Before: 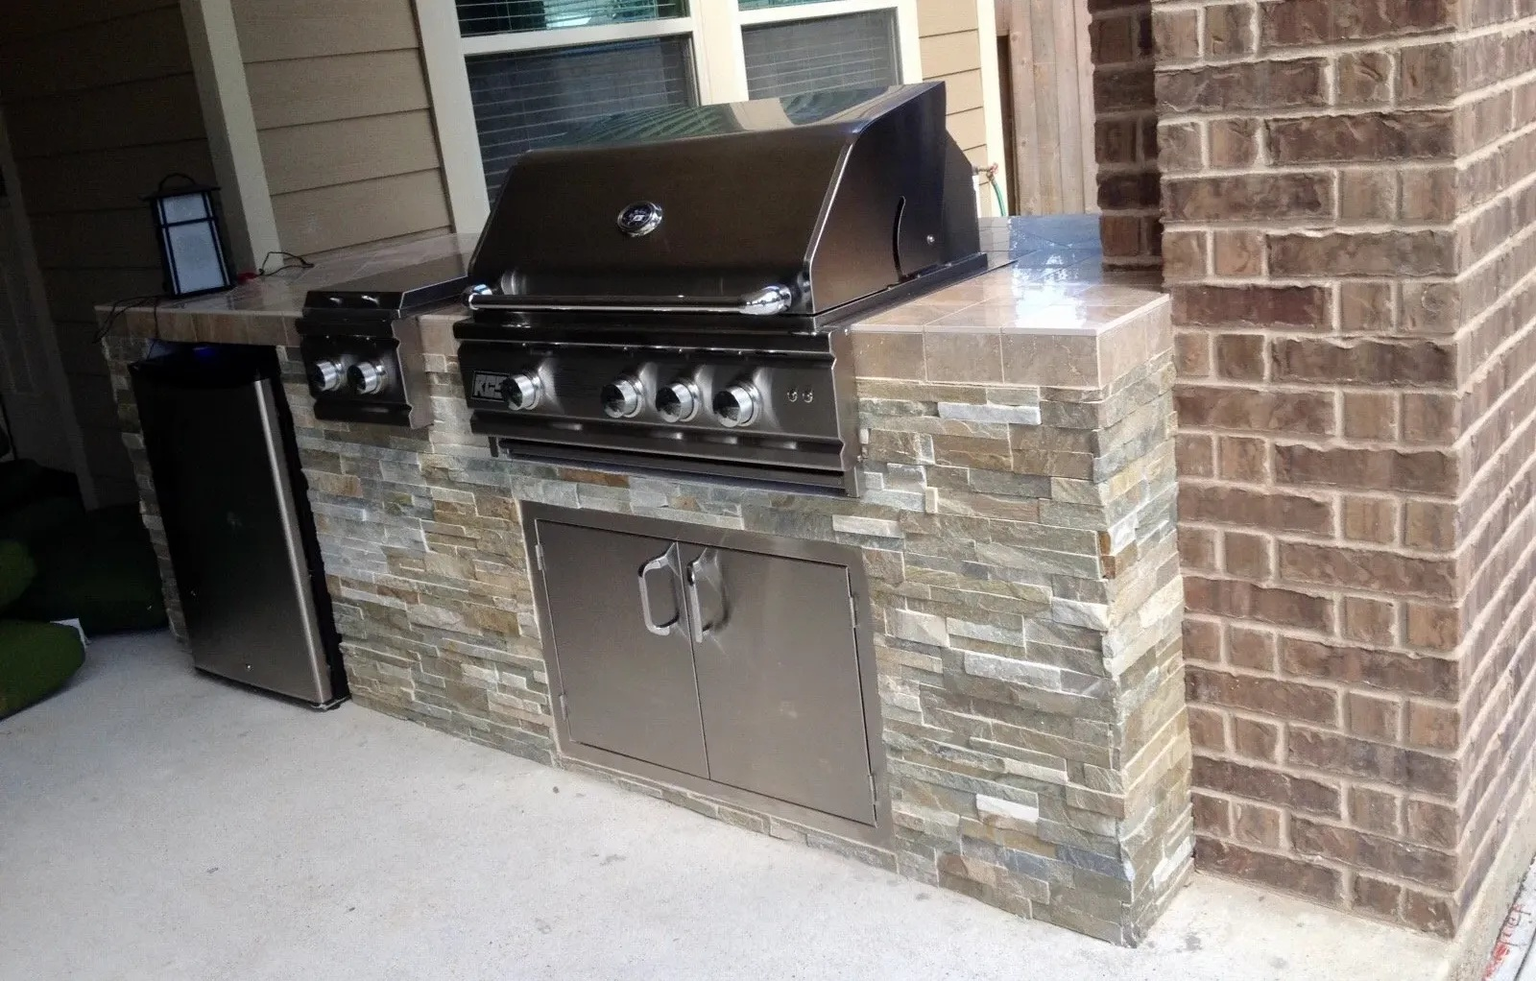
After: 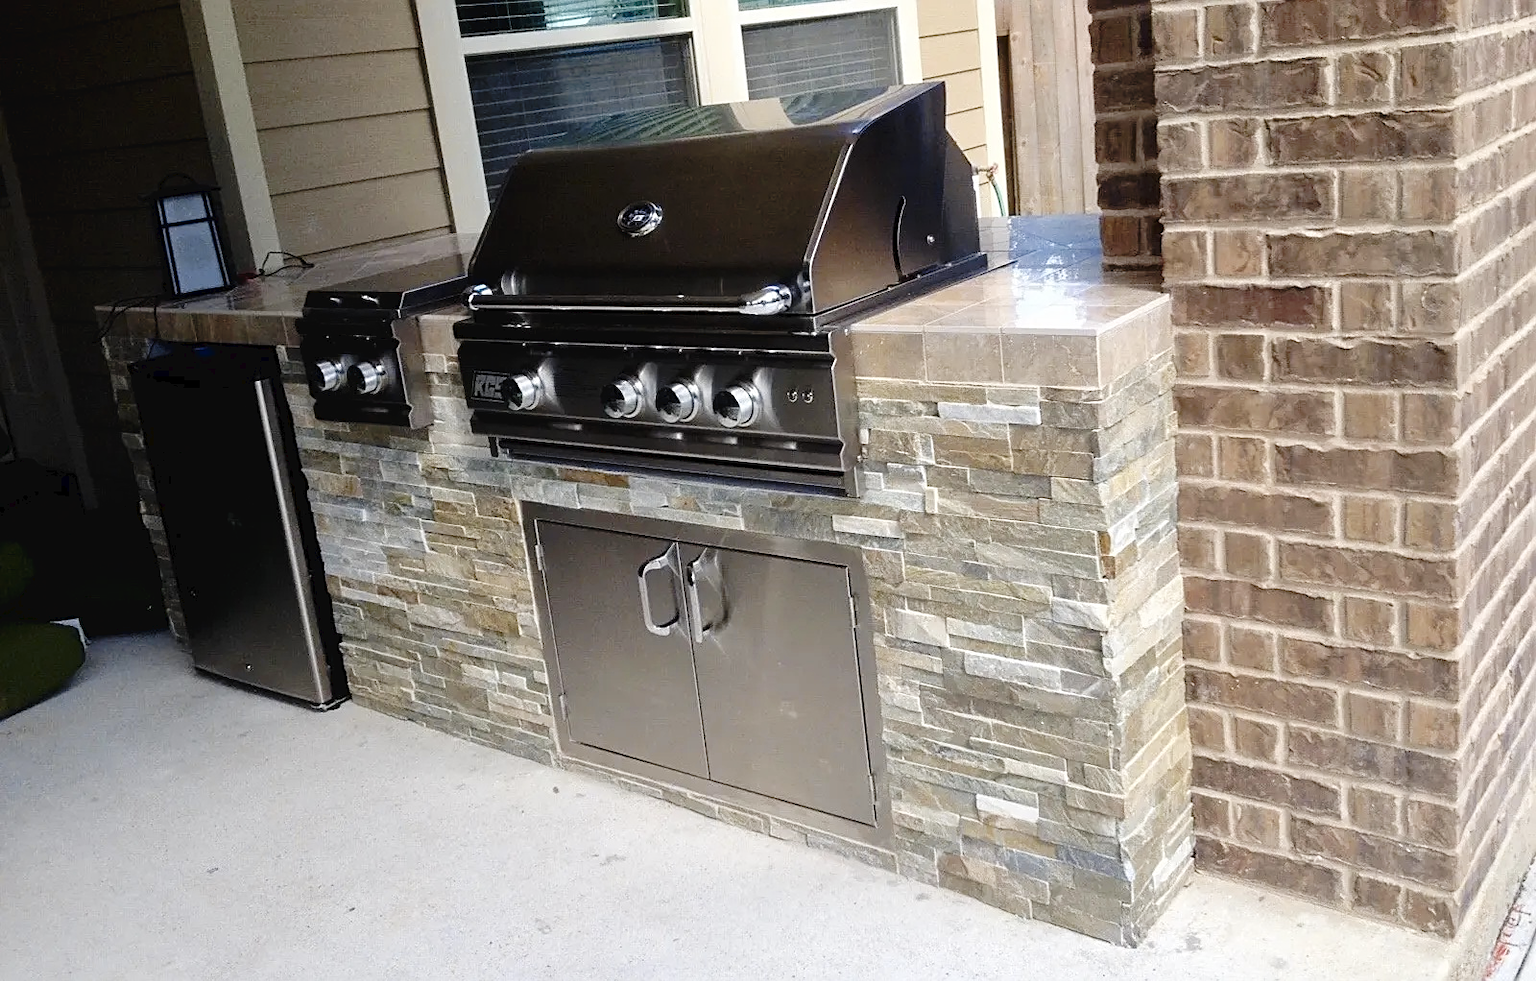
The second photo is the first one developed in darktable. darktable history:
sharpen: on, module defaults
tone curve: curves: ch0 [(0, 0) (0.003, 0.031) (0.011, 0.031) (0.025, 0.03) (0.044, 0.035) (0.069, 0.054) (0.1, 0.081) (0.136, 0.11) (0.177, 0.147) (0.224, 0.209) (0.277, 0.283) (0.335, 0.369) (0.399, 0.44) (0.468, 0.517) (0.543, 0.601) (0.623, 0.684) (0.709, 0.766) (0.801, 0.846) (0.898, 0.927) (1, 1)], preserve colors none
color contrast: green-magenta contrast 0.8, blue-yellow contrast 1.1, unbound 0
